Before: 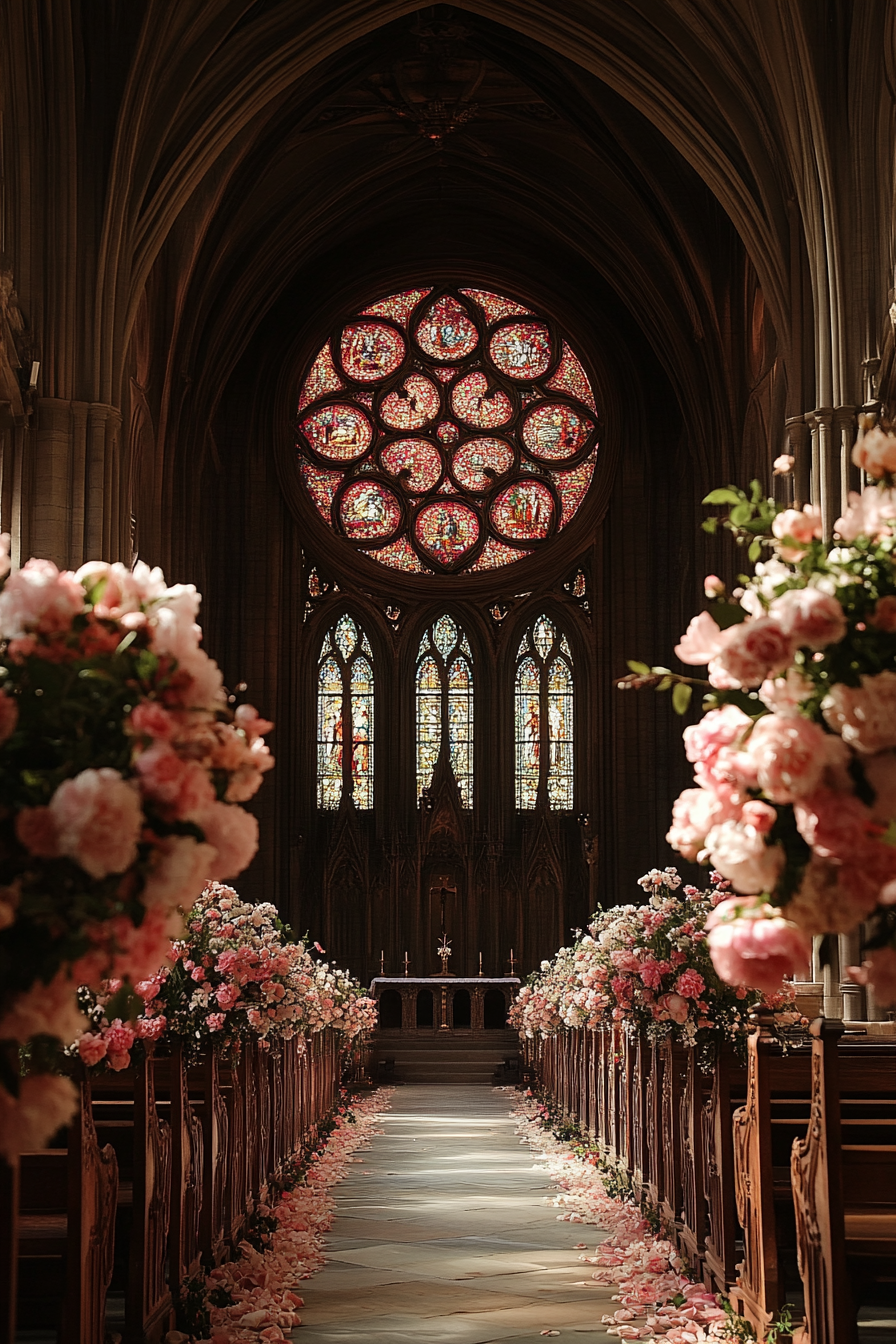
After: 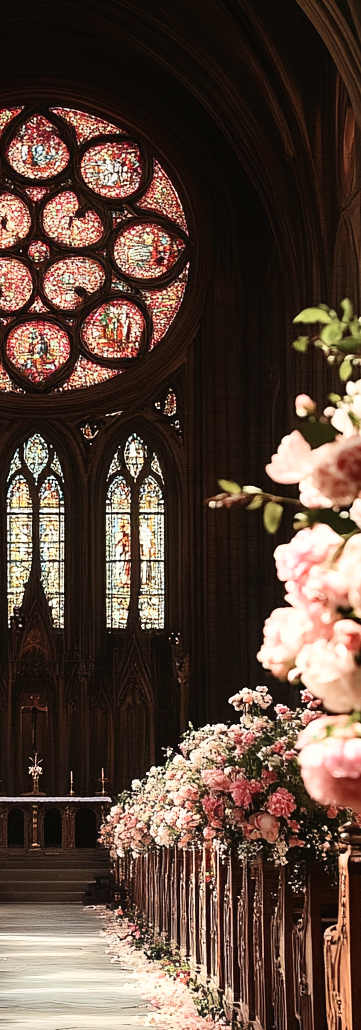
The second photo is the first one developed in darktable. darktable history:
crop: left 45.736%, top 13.514%, right 13.922%, bottom 9.841%
tone curve: curves: ch0 [(0, 0) (0.003, 0.011) (0.011, 0.02) (0.025, 0.032) (0.044, 0.046) (0.069, 0.071) (0.1, 0.107) (0.136, 0.144) (0.177, 0.189) (0.224, 0.244) (0.277, 0.309) (0.335, 0.398) (0.399, 0.477) (0.468, 0.583) (0.543, 0.675) (0.623, 0.772) (0.709, 0.855) (0.801, 0.926) (0.898, 0.979) (1, 1)], color space Lab, independent channels, preserve colors none
color correction: highlights b* -0.03
base curve: preserve colors none
